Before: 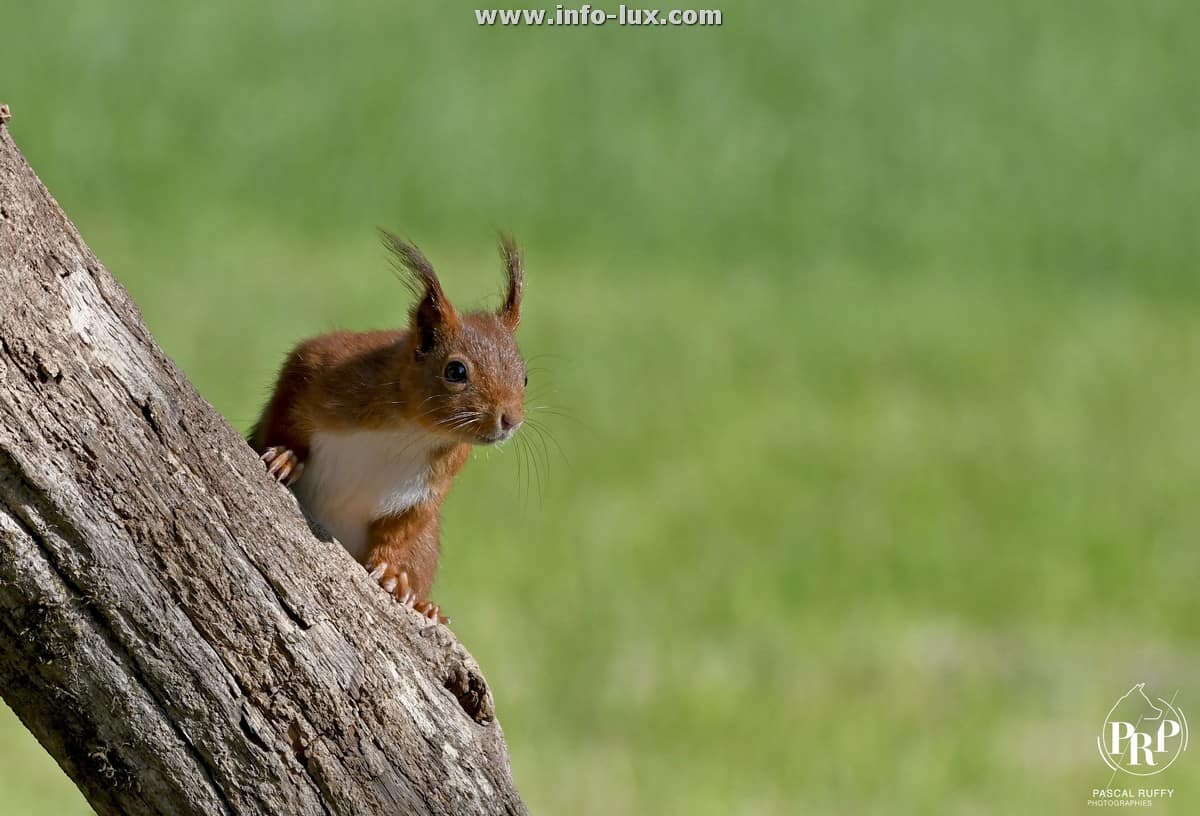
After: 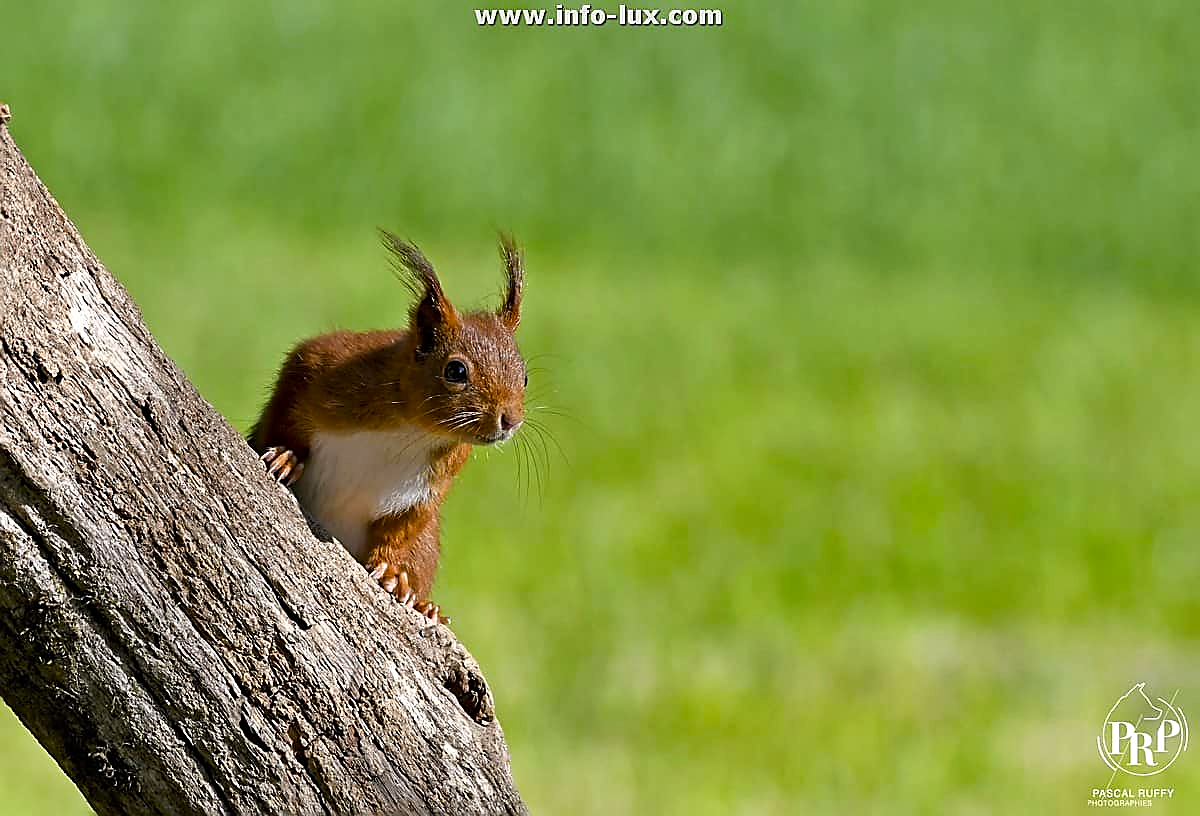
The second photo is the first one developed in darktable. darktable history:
color balance rgb: perceptual saturation grading › global saturation 30%, global vibrance 10%
sharpen: radius 1.4, amount 1.25, threshold 0.7
tone equalizer: -8 EV -0.417 EV, -7 EV -0.389 EV, -6 EV -0.333 EV, -5 EV -0.222 EV, -3 EV 0.222 EV, -2 EV 0.333 EV, -1 EV 0.389 EV, +0 EV 0.417 EV, edges refinement/feathering 500, mask exposure compensation -1.57 EV, preserve details no
